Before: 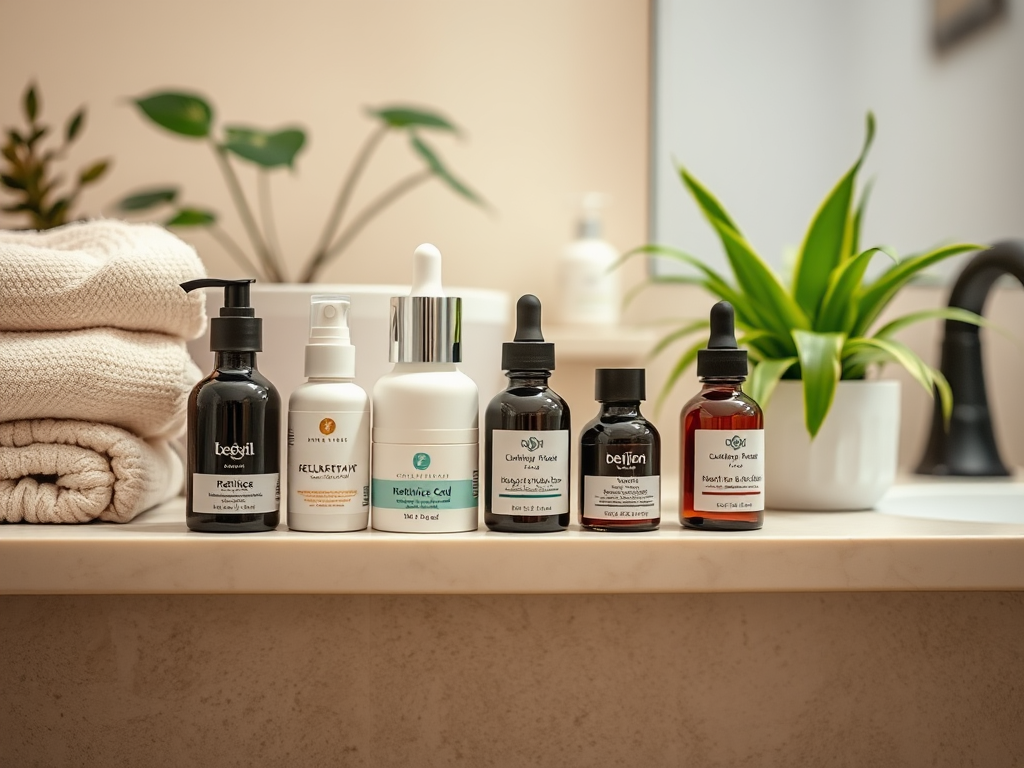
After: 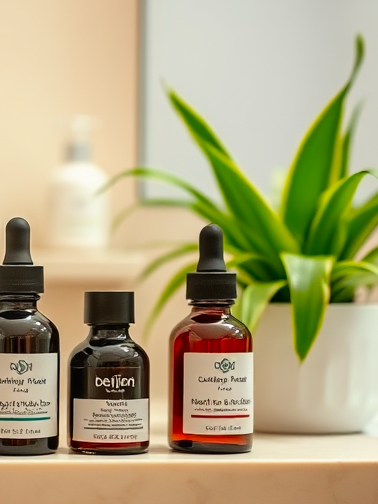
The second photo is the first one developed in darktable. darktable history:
white balance: emerald 1
crop and rotate: left 49.936%, top 10.094%, right 13.136%, bottom 24.256%
color correction: saturation 1.34
